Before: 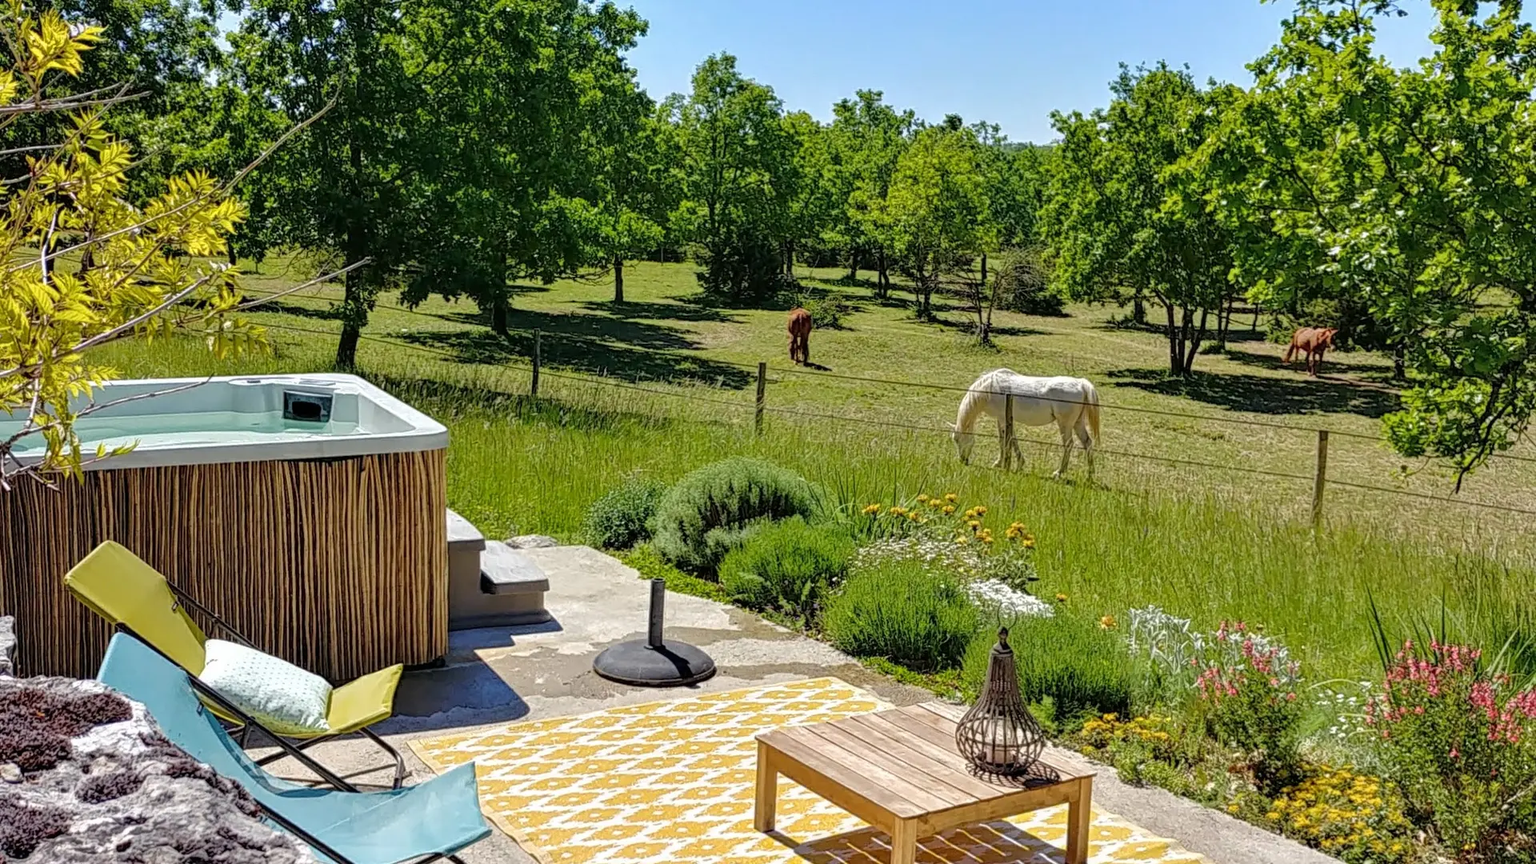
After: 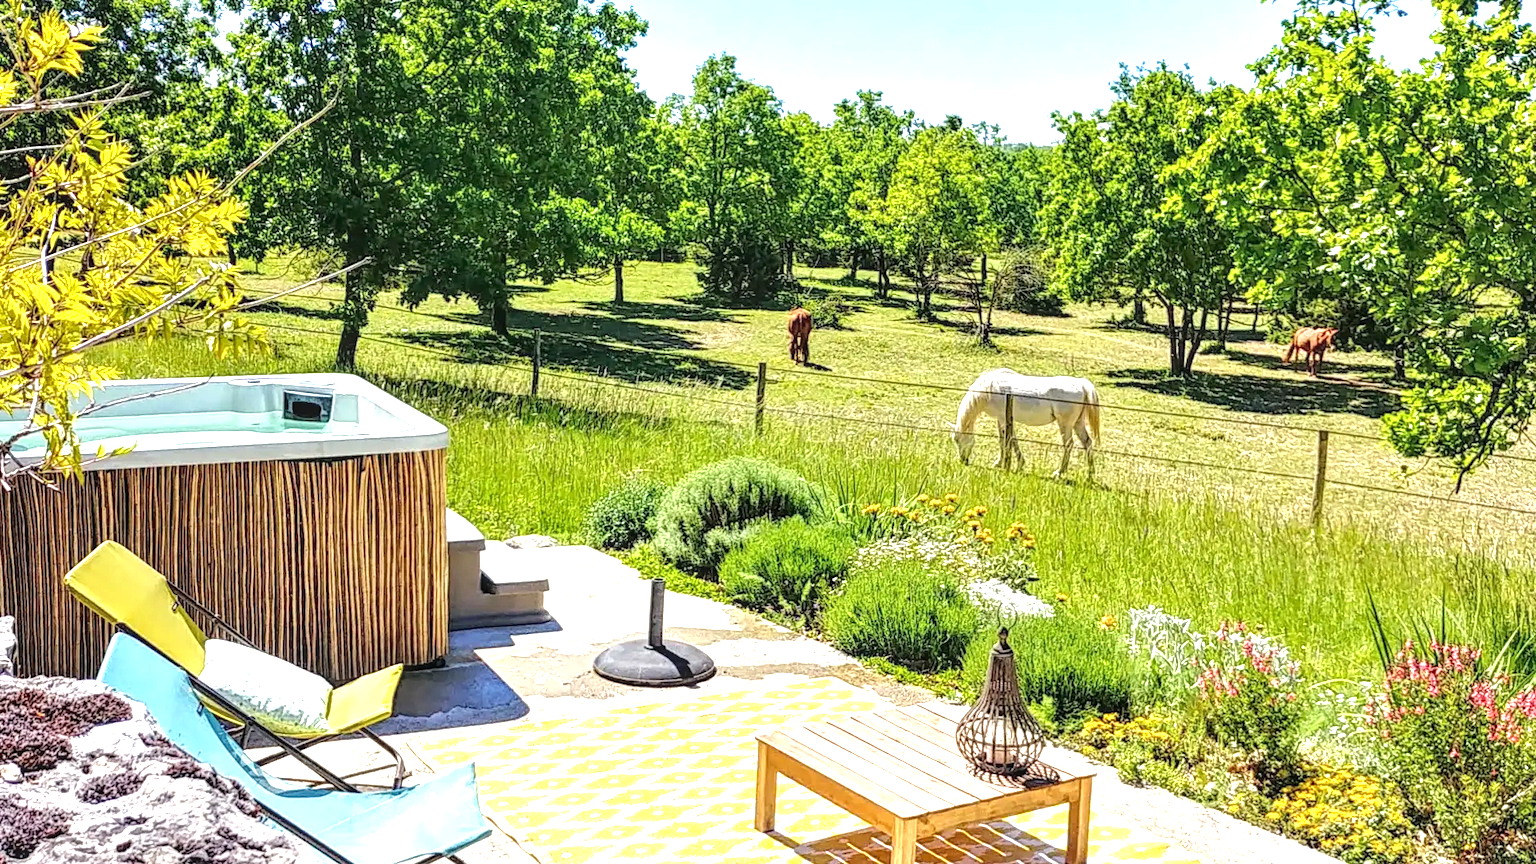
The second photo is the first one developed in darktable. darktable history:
local contrast: on, module defaults
exposure: black level correction 0, exposure 1.286 EV, compensate highlight preservation false
